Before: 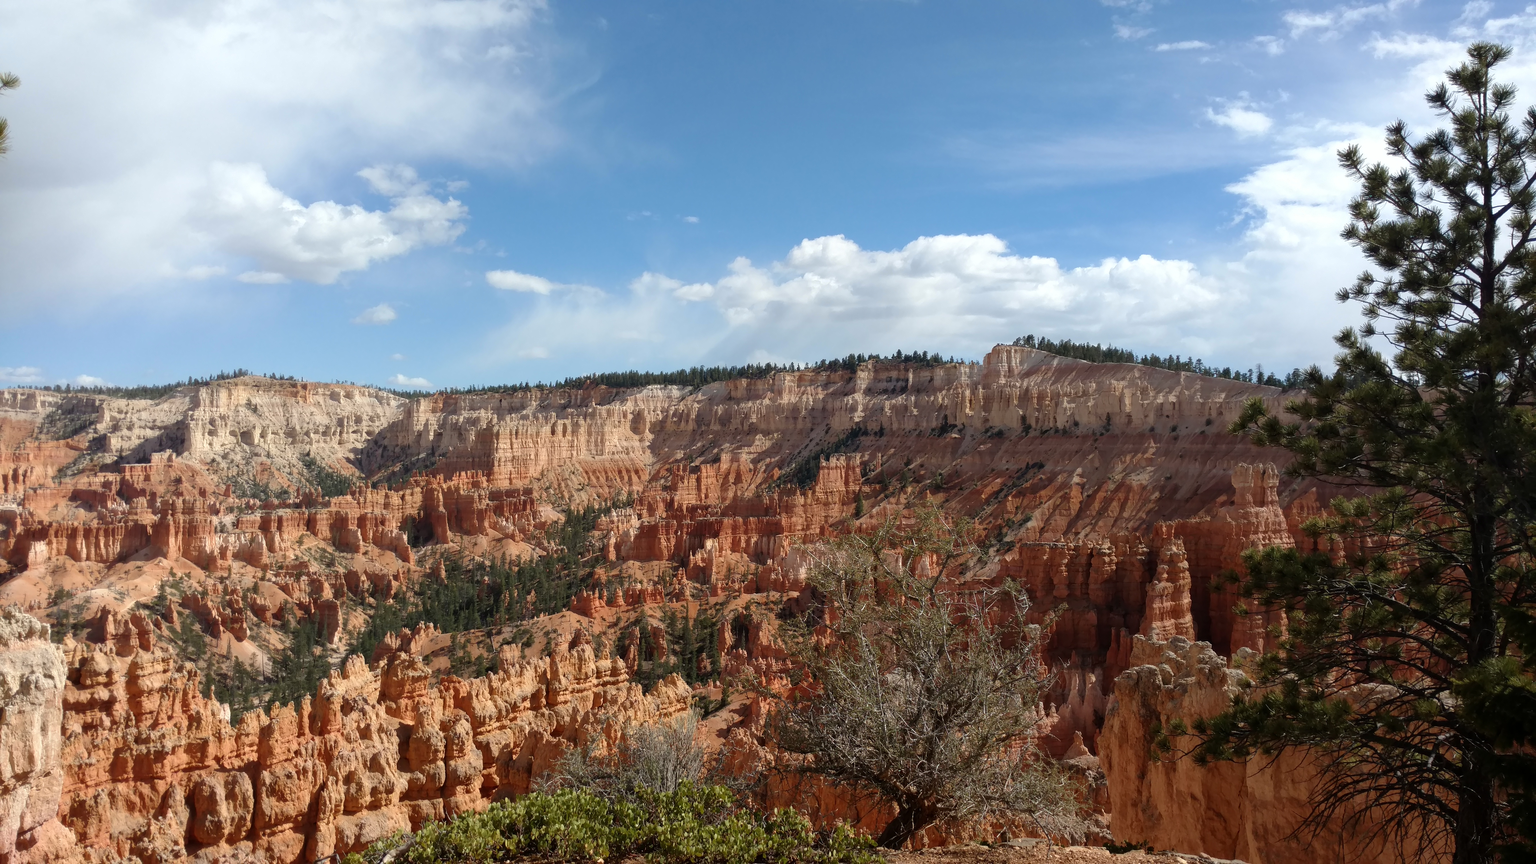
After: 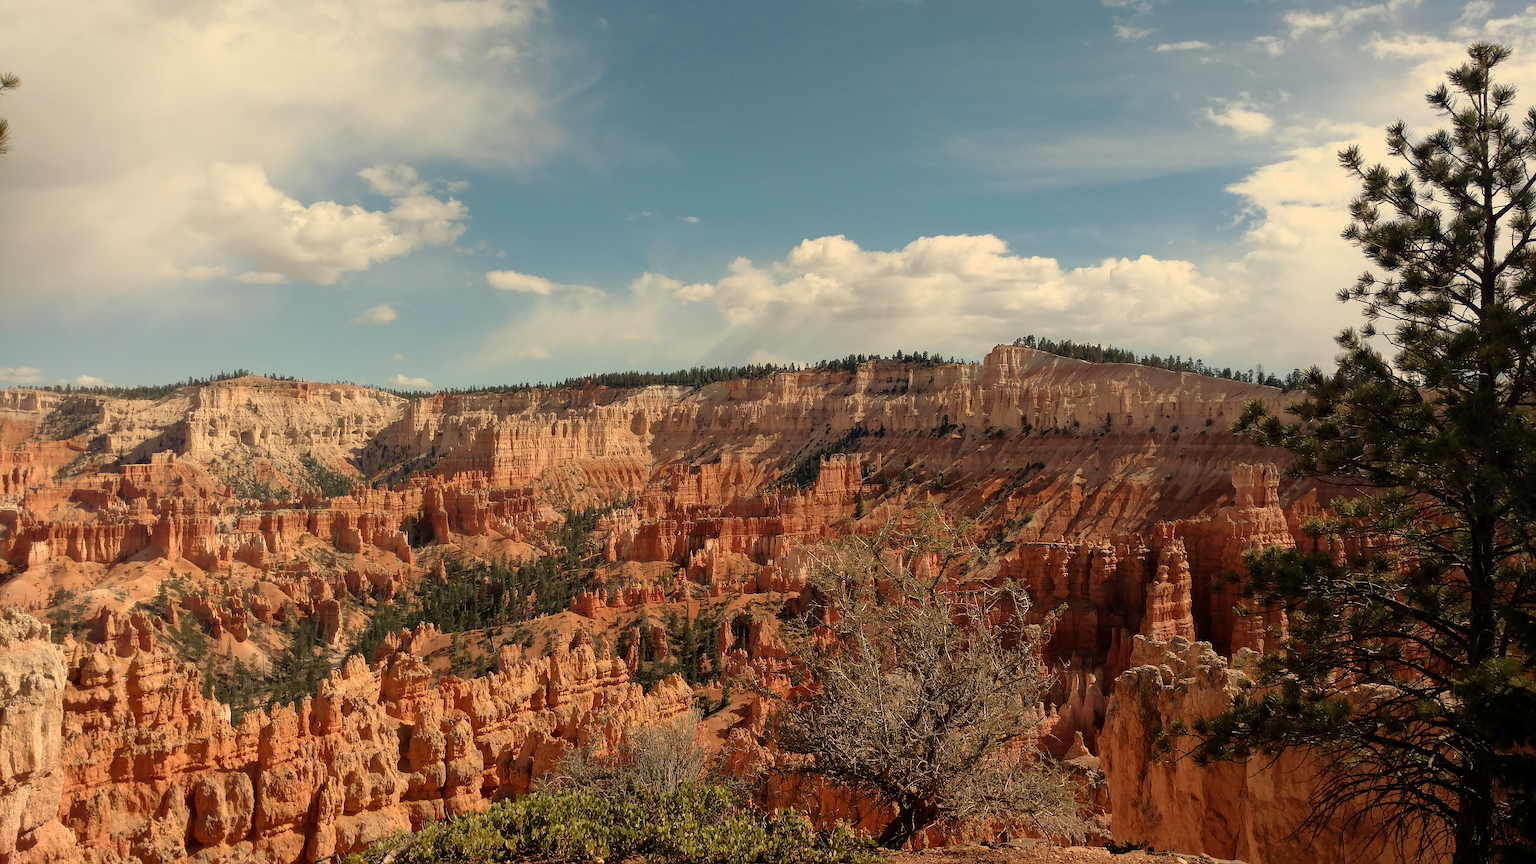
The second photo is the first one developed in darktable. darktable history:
exposure: black level correction 0.001, exposure 1.646 EV, compensate exposure bias true, compensate highlight preservation false
tone equalizer: -8 EV -2 EV, -7 EV -2 EV, -6 EV -2 EV, -5 EV -2 EV, -4 EV -2 EV, -3 EV -2 EV, -2 EV -2 EV, -1 EV -1.63 EV, +0 EV -2 EV
sharpen: on, module defaults
white balance: red 1.138, green 0.996, blue 0.812
